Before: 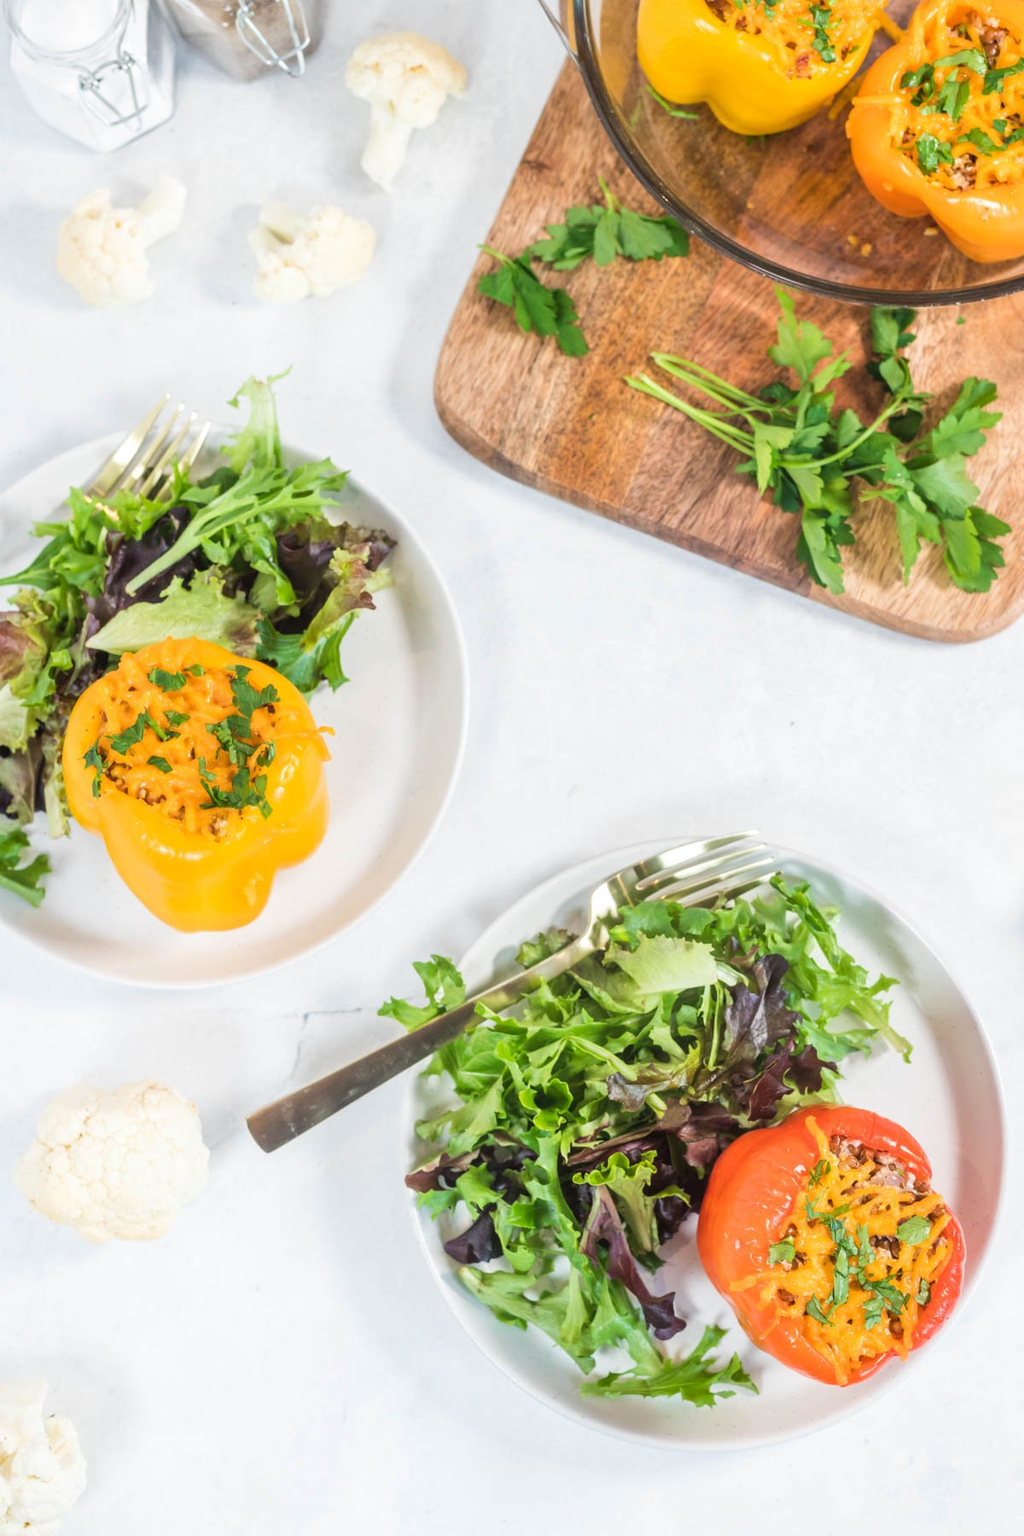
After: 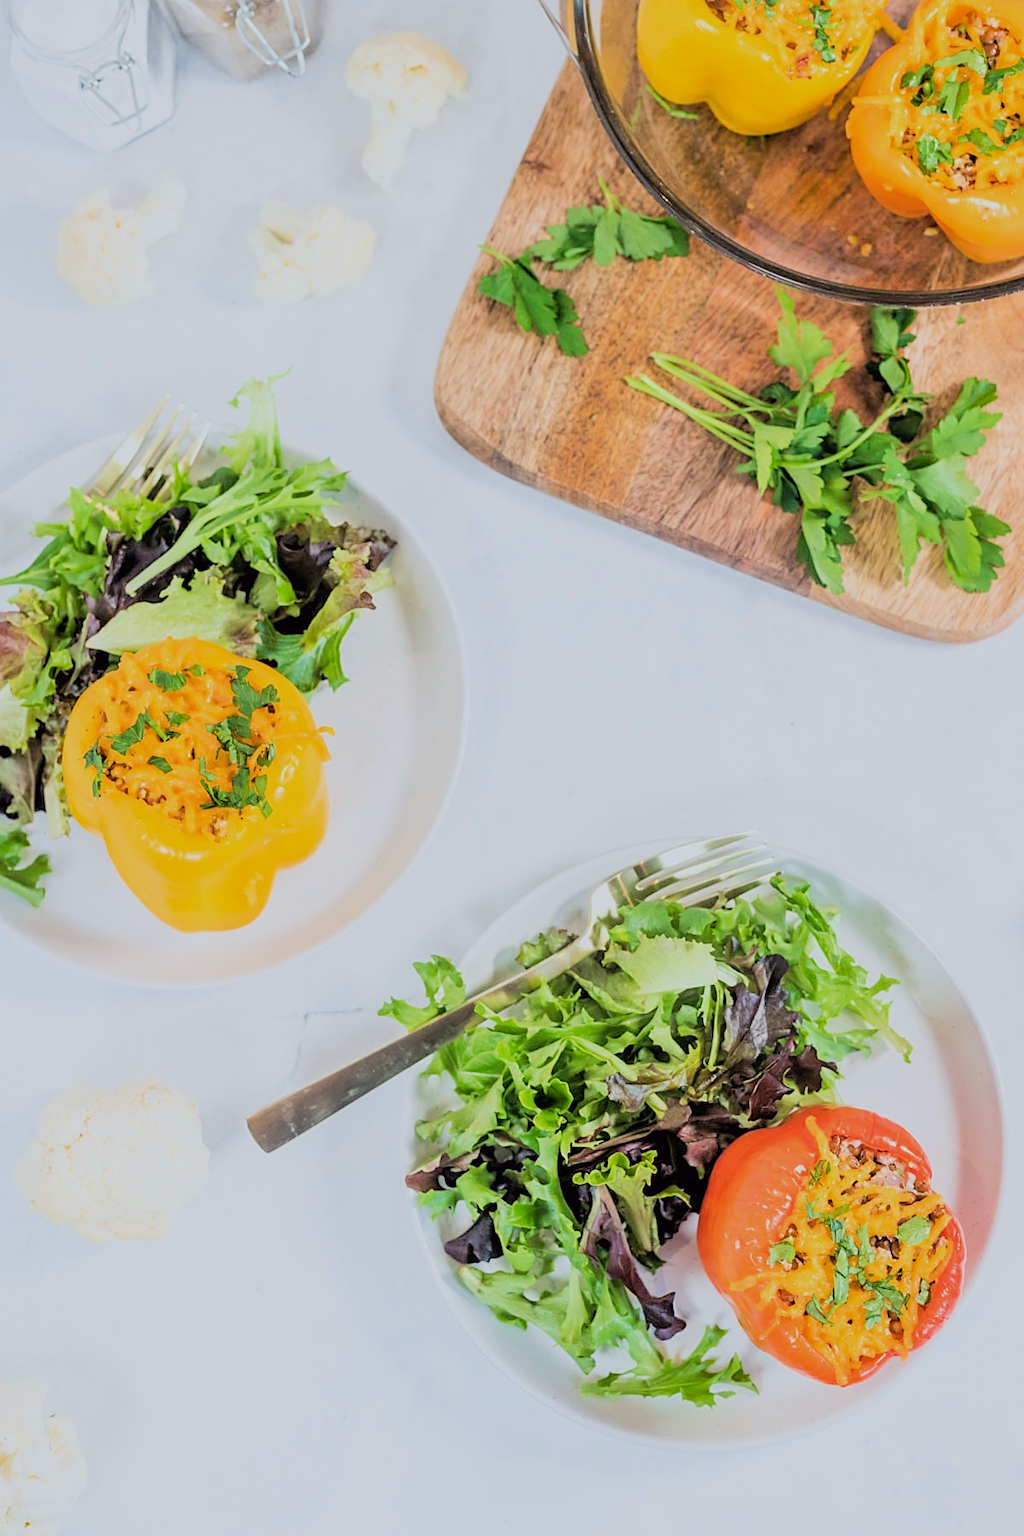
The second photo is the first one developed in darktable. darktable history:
sharpen: on, module defaults
rgb levels: levels [[0.01, 0.419, 0.839], [0, 0.5, 1], [0, 0.5, 1]]
tone curve: curves: ch0 [(0, 0) (0.003, 0.012) (0.011, 0.015) (0.025, 0.027) (0.044, 0.045) (0.069, 0.064) (0.1, 0.093) (0.136, 0.133) (0.177, 0.177) (0.224, 0.221) (0.277, 0.272) (0.335, 0.342) (0.399, 0.398) (0.468, 0.462) (0.543, 0.547) (0.623, 0.624) (0.709, 0.711) (0.801, 0.792) (0.898, 0.889) (1, 1)], preserve colors none
filmic rgb: black relative exposure -7.15 EV, white relative exposure 5.36 EV, hardness 3.02, color science v6 (2022)
white balance: red 0.976, blue 1.04
